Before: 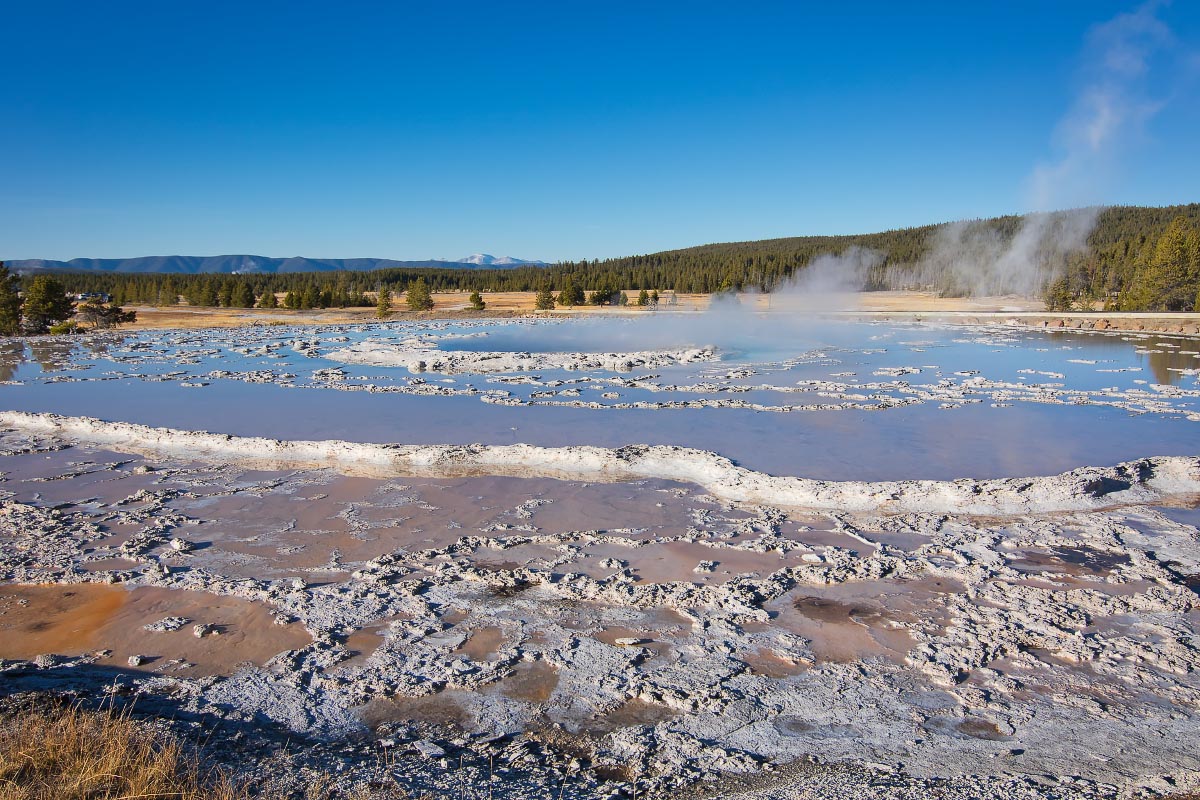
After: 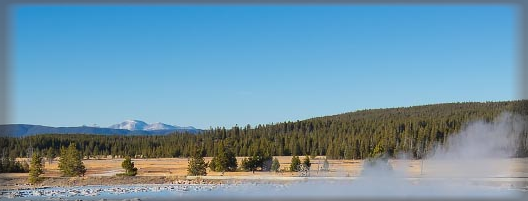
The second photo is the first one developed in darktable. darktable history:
vignetting: fall-off start 92.95%, fall-off radius 5.71%, automatic ratio true, width/height ratio 1.332, shape 0.043, unbound false
crop: left 29.079%, top 16.87%, right 26.846%, bottom 57.966%
